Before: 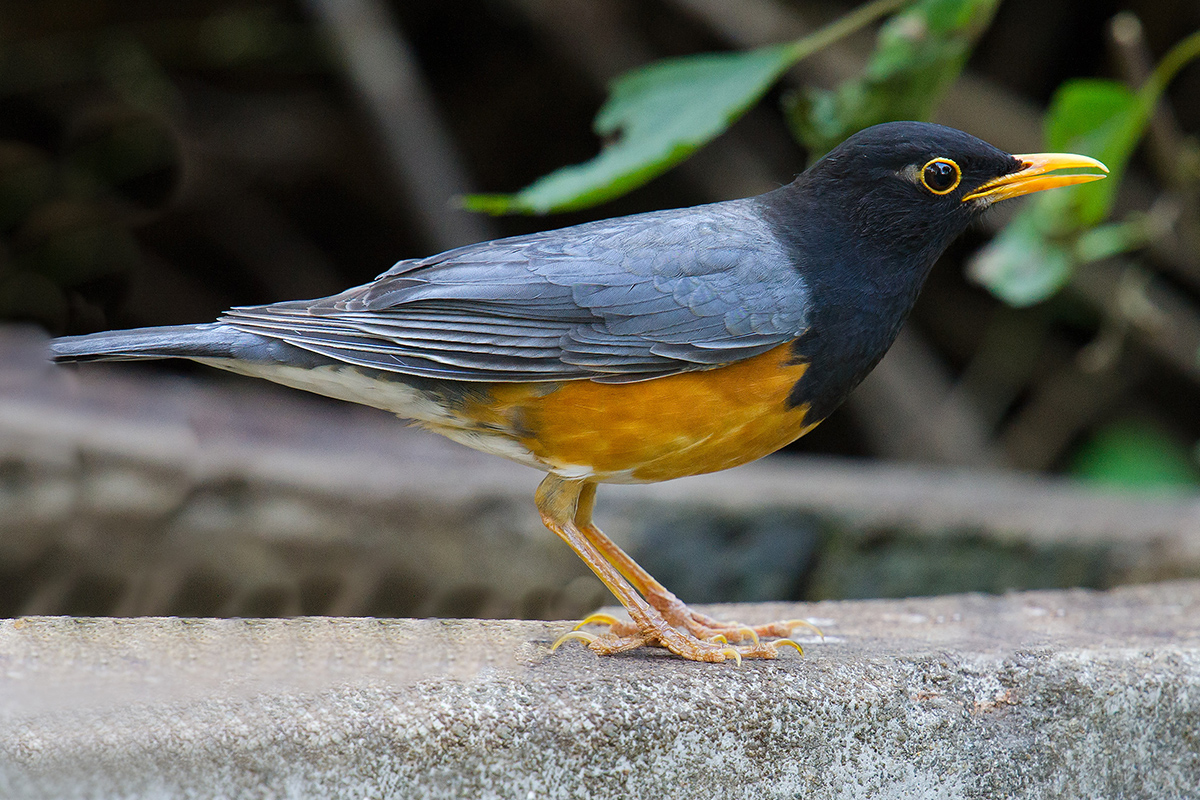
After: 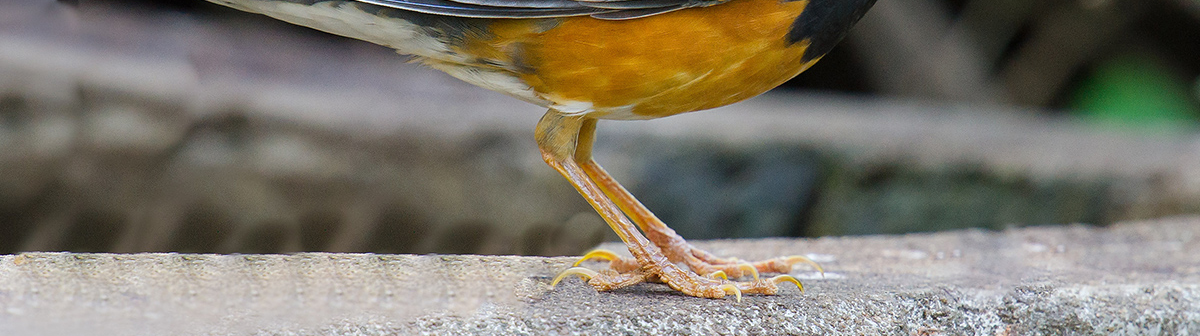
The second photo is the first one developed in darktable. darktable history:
tone equalizer: on, module defaults
crop: top 45.551%, bottom 12.262%
